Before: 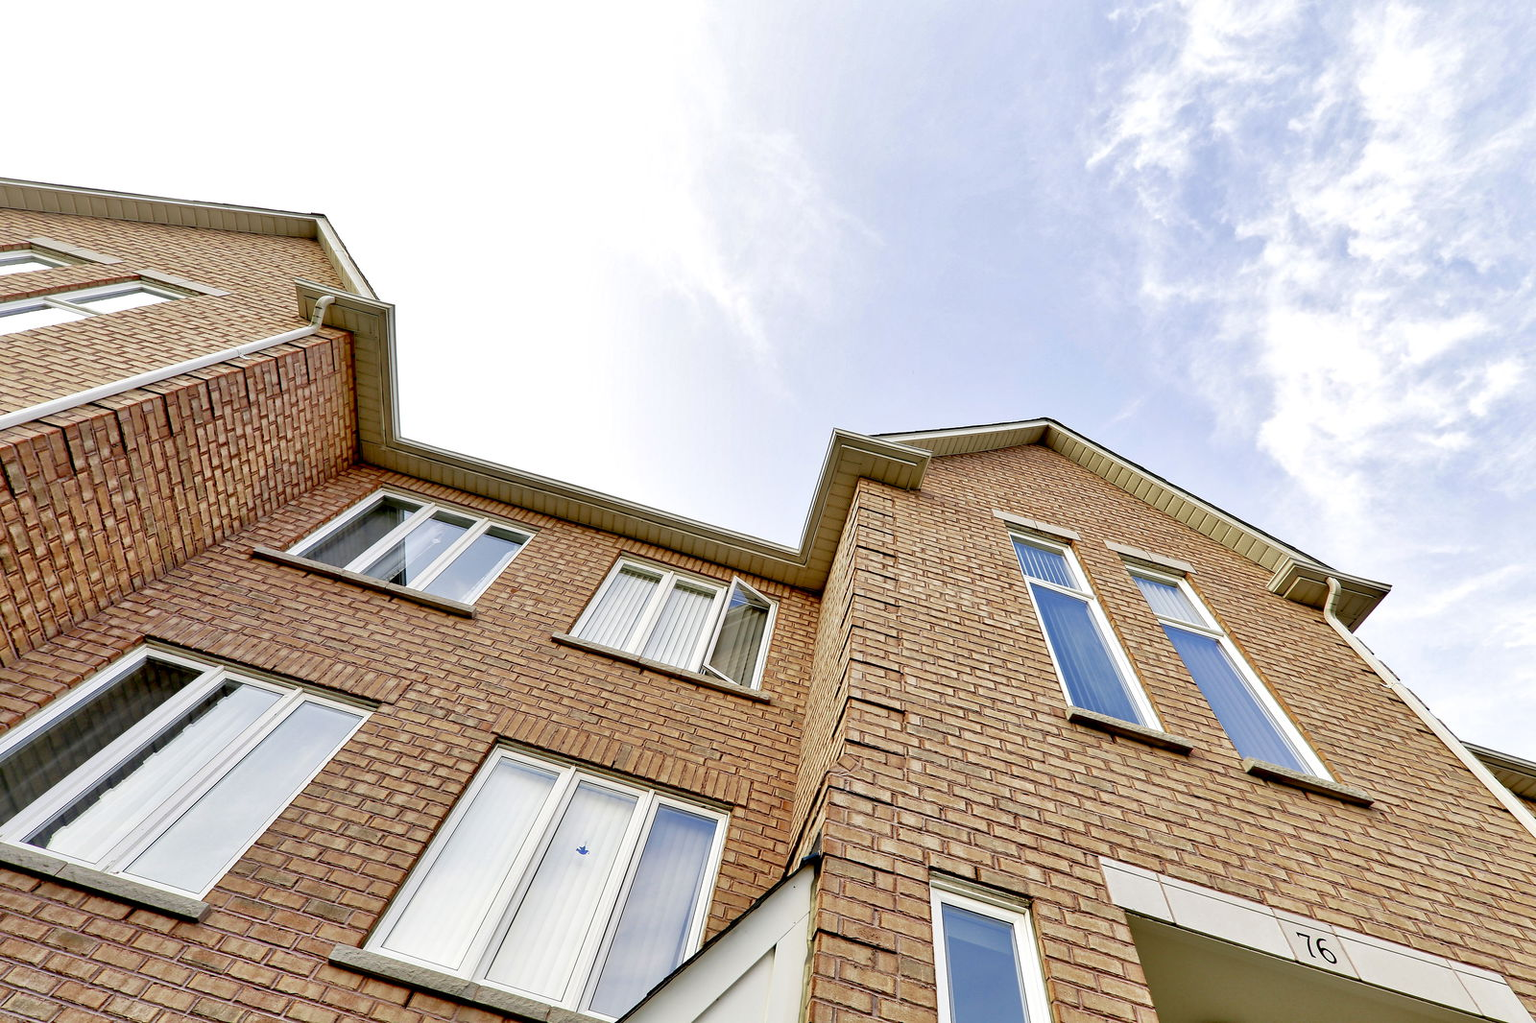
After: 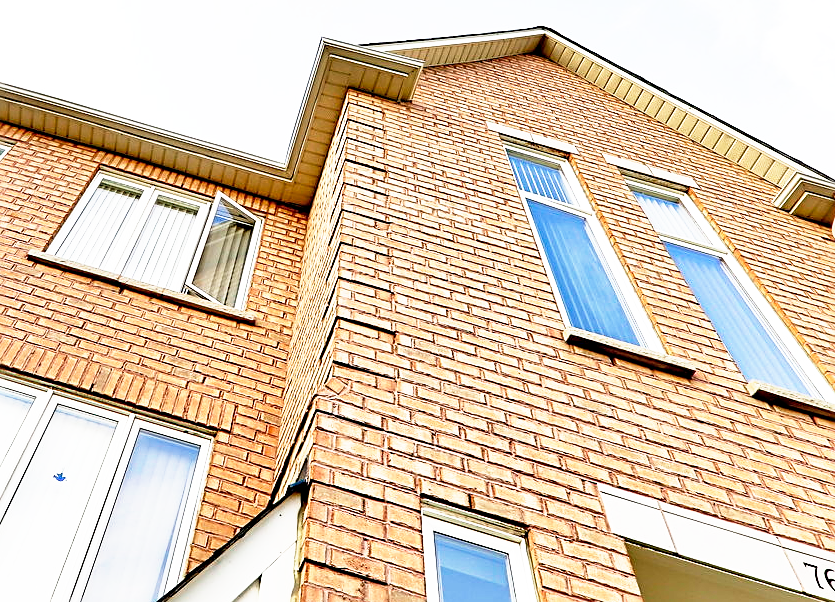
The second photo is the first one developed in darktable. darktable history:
crop: left 34.205%, top 38.397%, right 13.603%, bottom 5.121%
sharpen: on, module defaults
base curve: curves: ch0 [(0, 0) (0.495, 0.917) (1, 1)], preserve colors none
